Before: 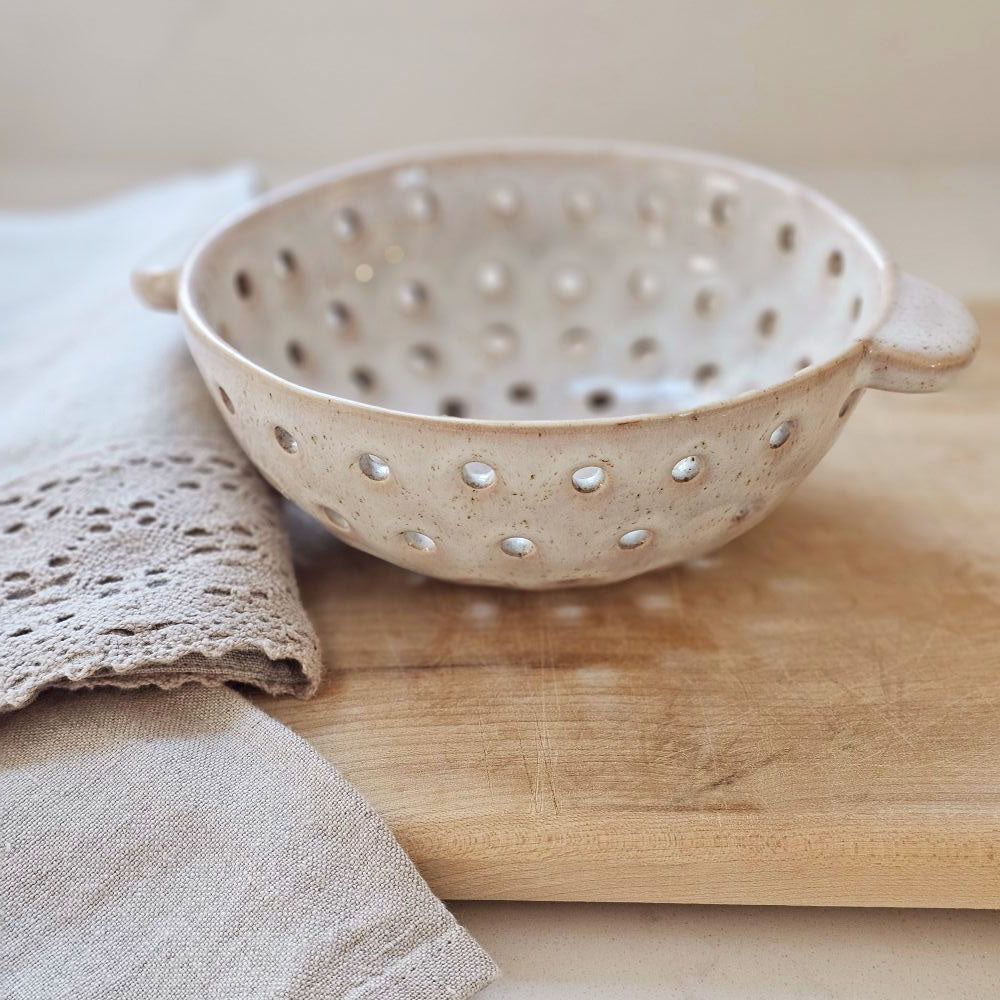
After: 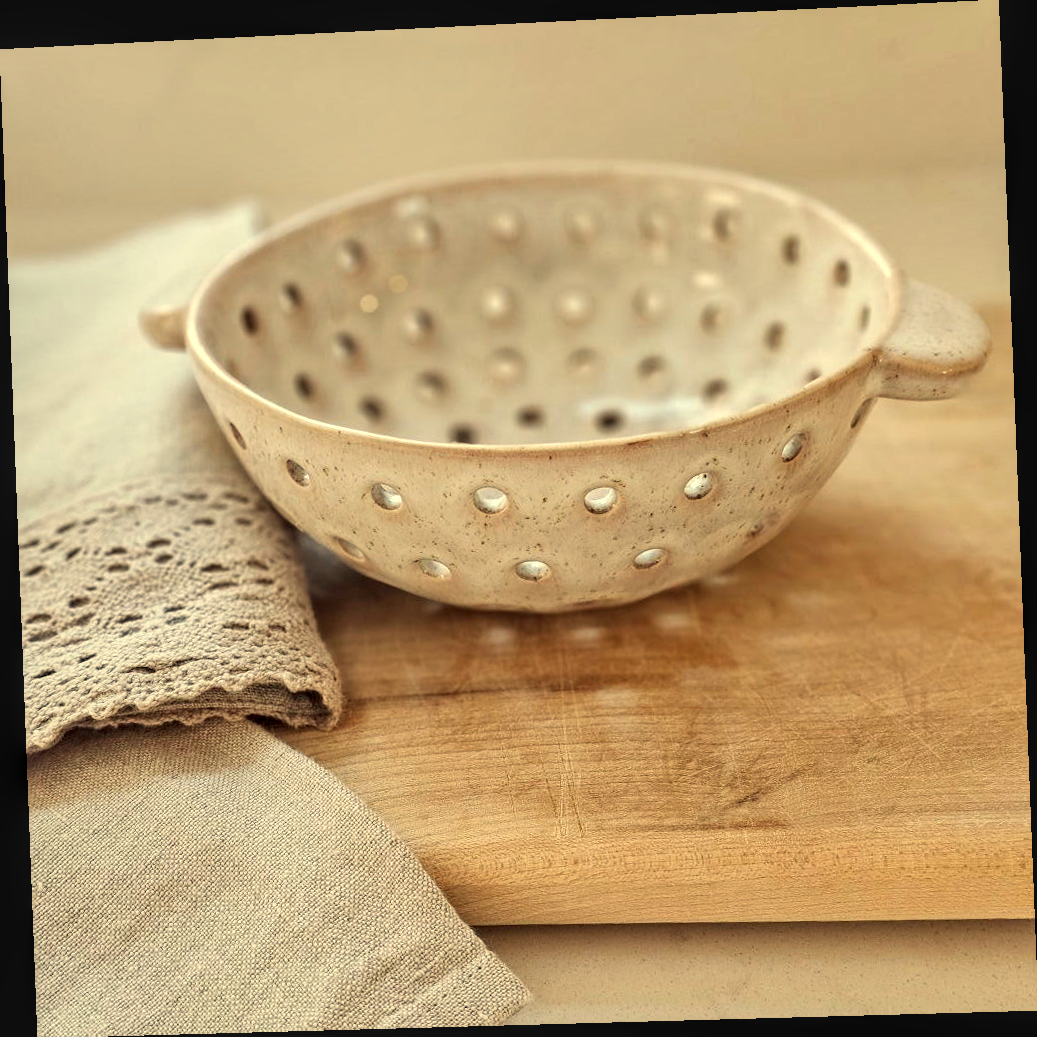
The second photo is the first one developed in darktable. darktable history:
rotate and perspective: rotation -2.22°, lens shift (horizontal) -0.022, automatic cropping off
local contrast: on, module defaults
exposure: exposure 0.29 EV, compensate highlight preservation false
white balance: red 1.08, blue 0.791
